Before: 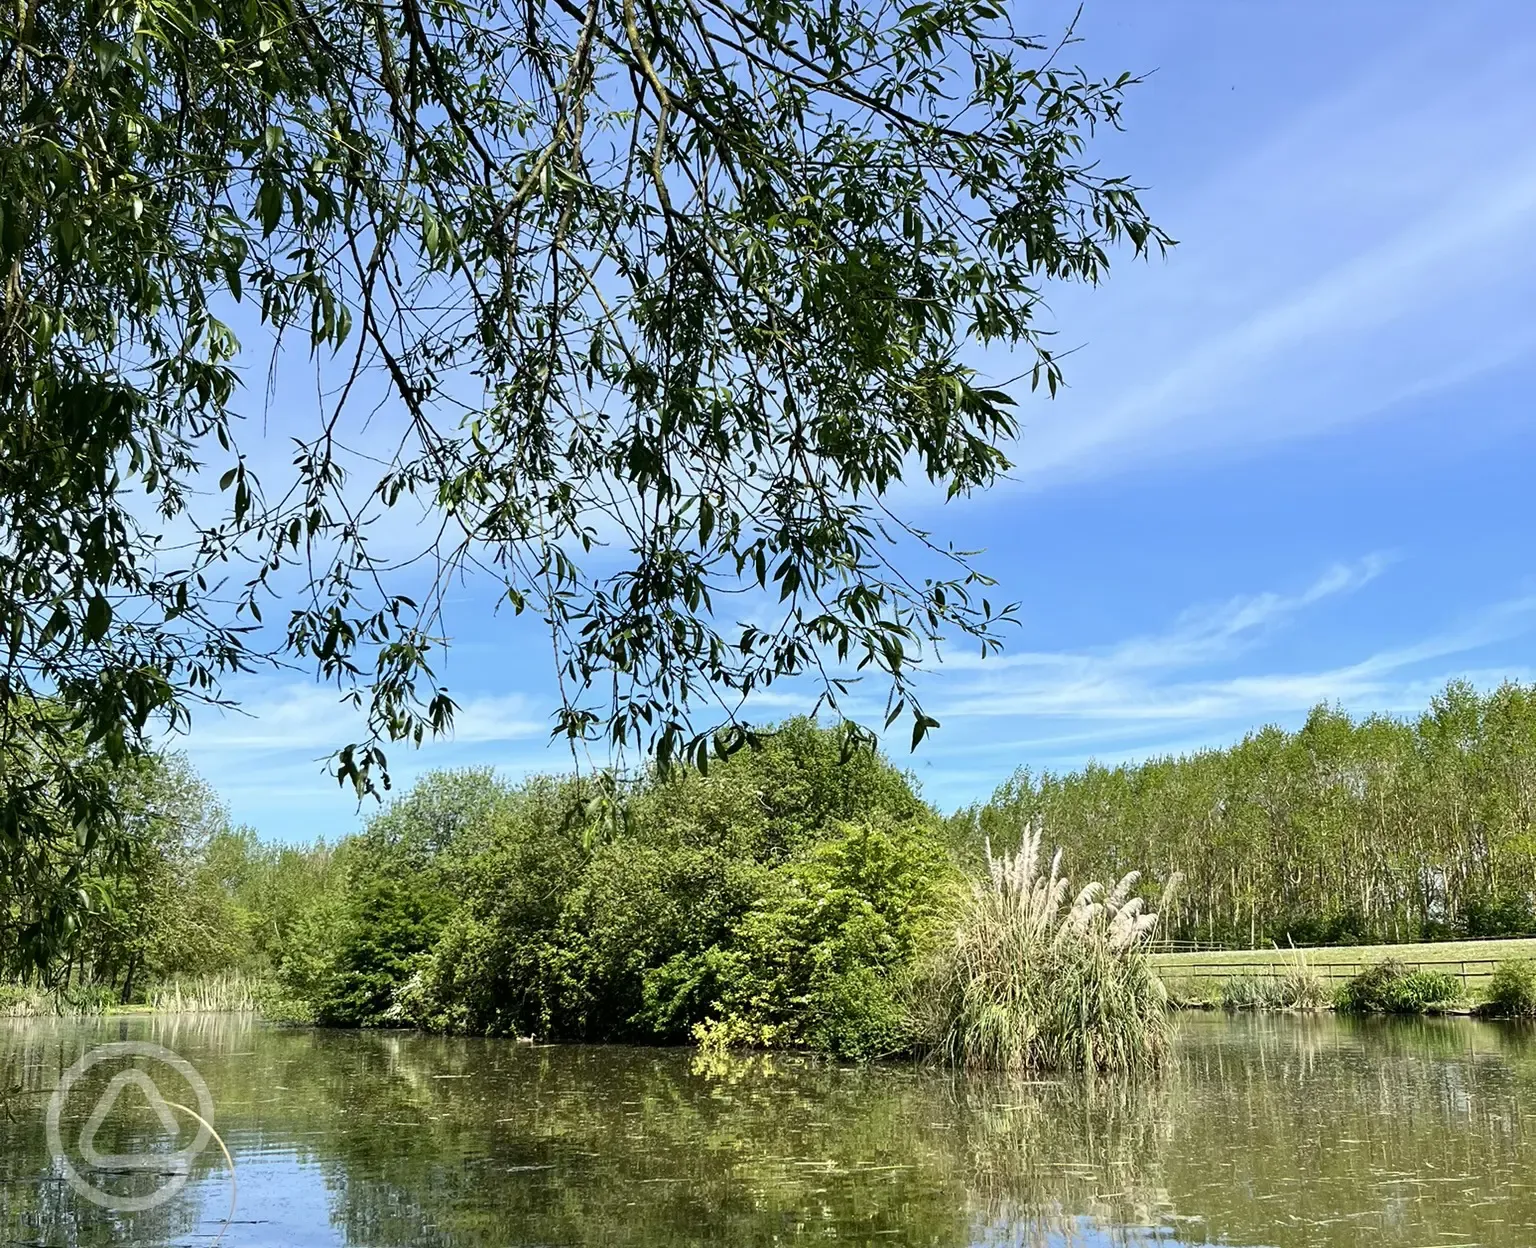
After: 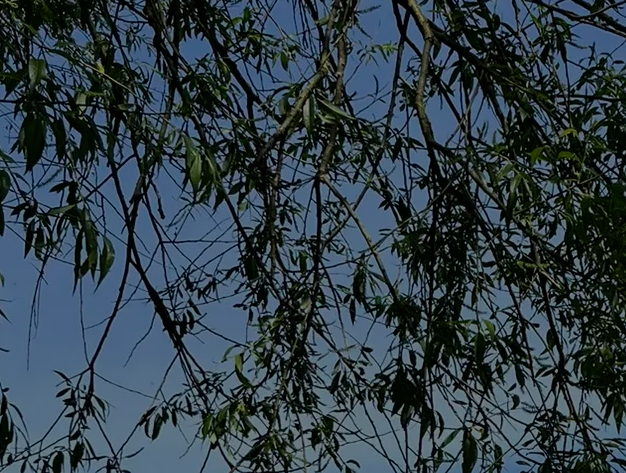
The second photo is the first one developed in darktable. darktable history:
exposure: exposure -2.09 EV, compensate highlight preservation false
crop: left 15.436%, top 5.431%, right 43.781%, bottom 56.64%
